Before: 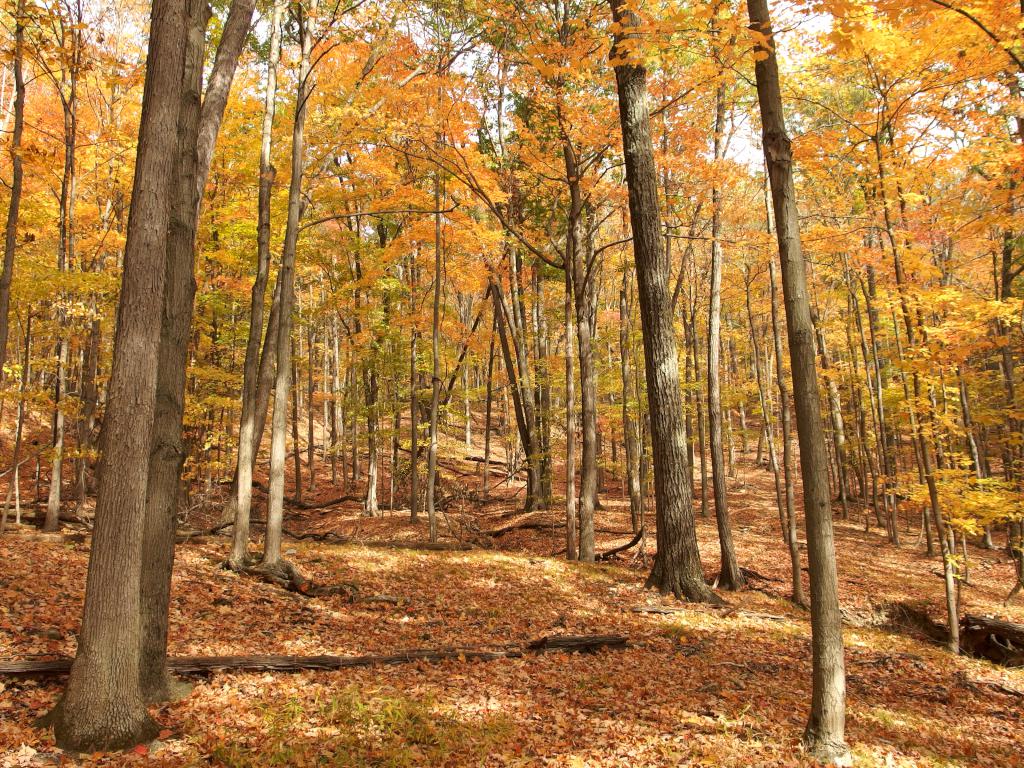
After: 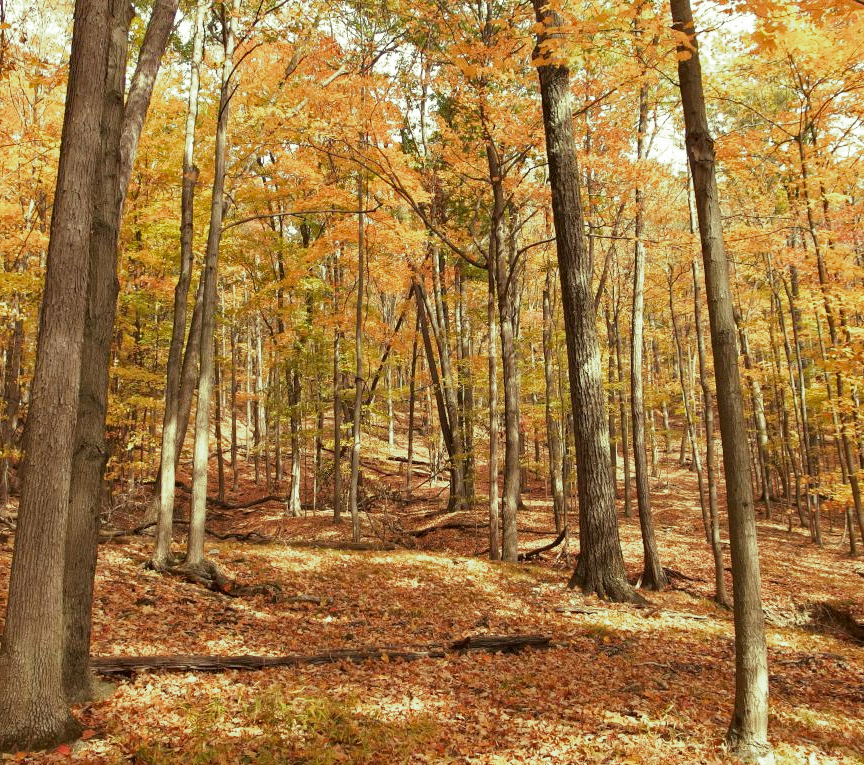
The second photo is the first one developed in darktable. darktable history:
haze removal: on, module defaults
crop: left 7.598%, right 7.873%
split-toning: shadows › hue 290.82°, shadows › saturation 0.34, highlights › saturation 0.38, balance 0, compress 50%
